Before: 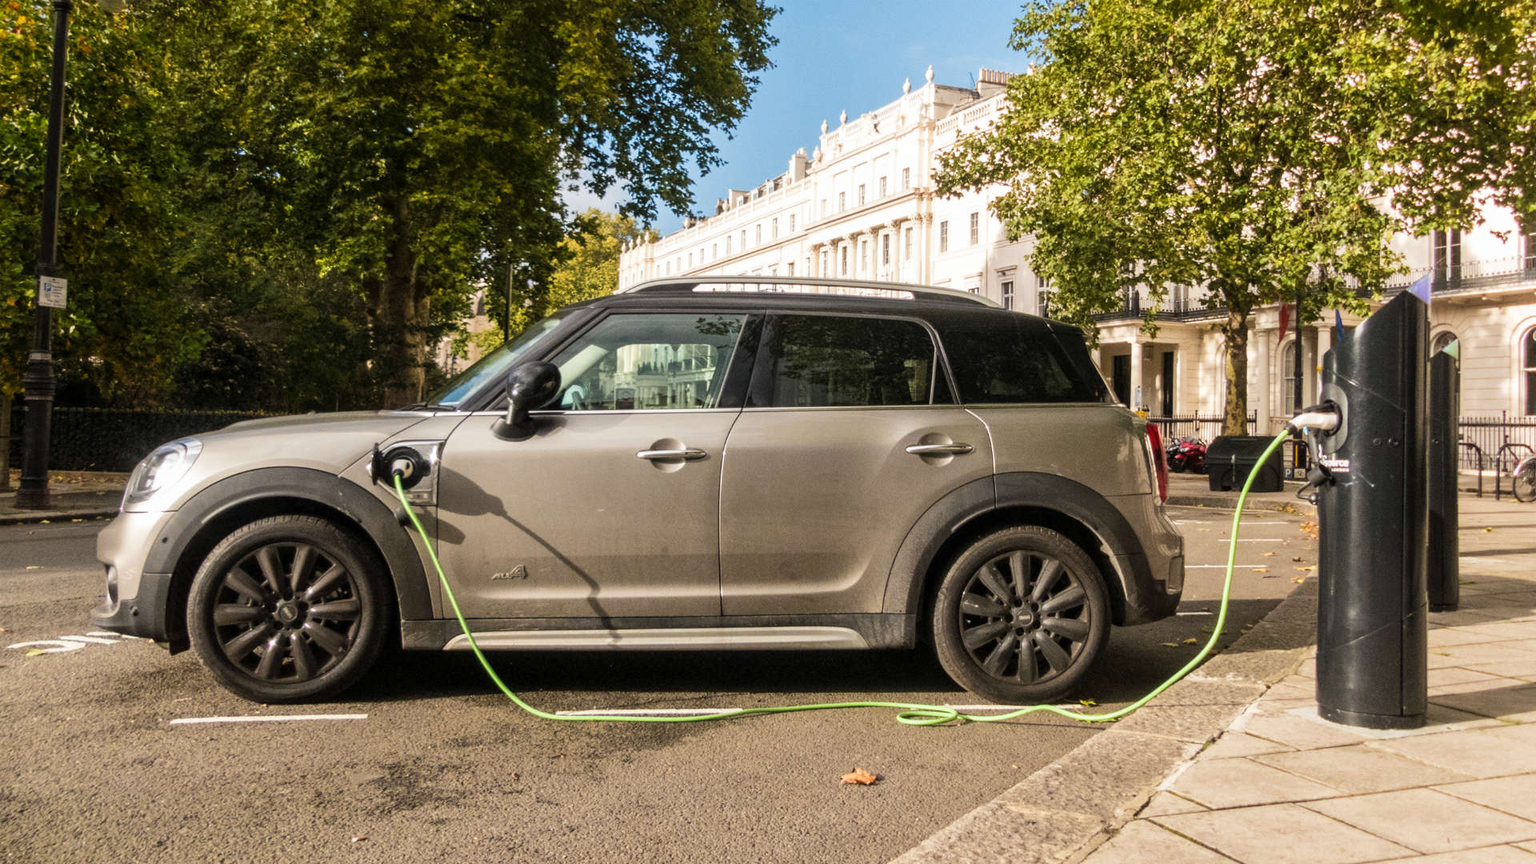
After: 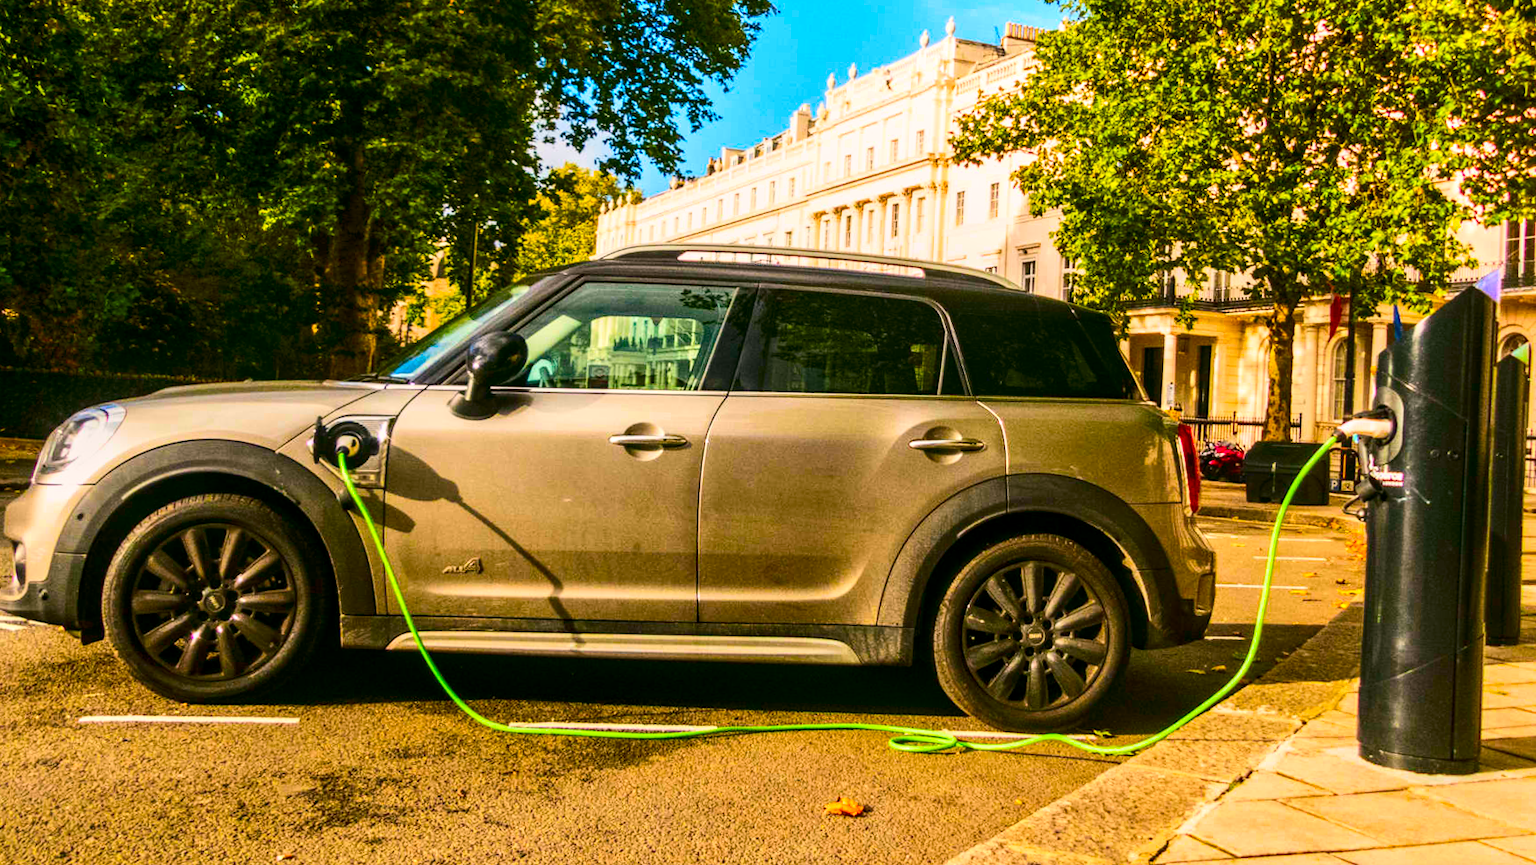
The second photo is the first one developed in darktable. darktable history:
crop and rotate: angle -1.98°, left 3.164%, top 3.914%, right 1.643%, bottom 0.731%
color correction: highlights a* 4.2, highlights b* 4.94, shadows a* -6.76, shadows b* 5.07
color balance rgb: perceptual saturation grading › global saturation 30.306%, global vibrance 20%
contrast brightness saturation: contrast 0.266, brightness 0.023, saturation 0.882
local contrast: on, module defaults
